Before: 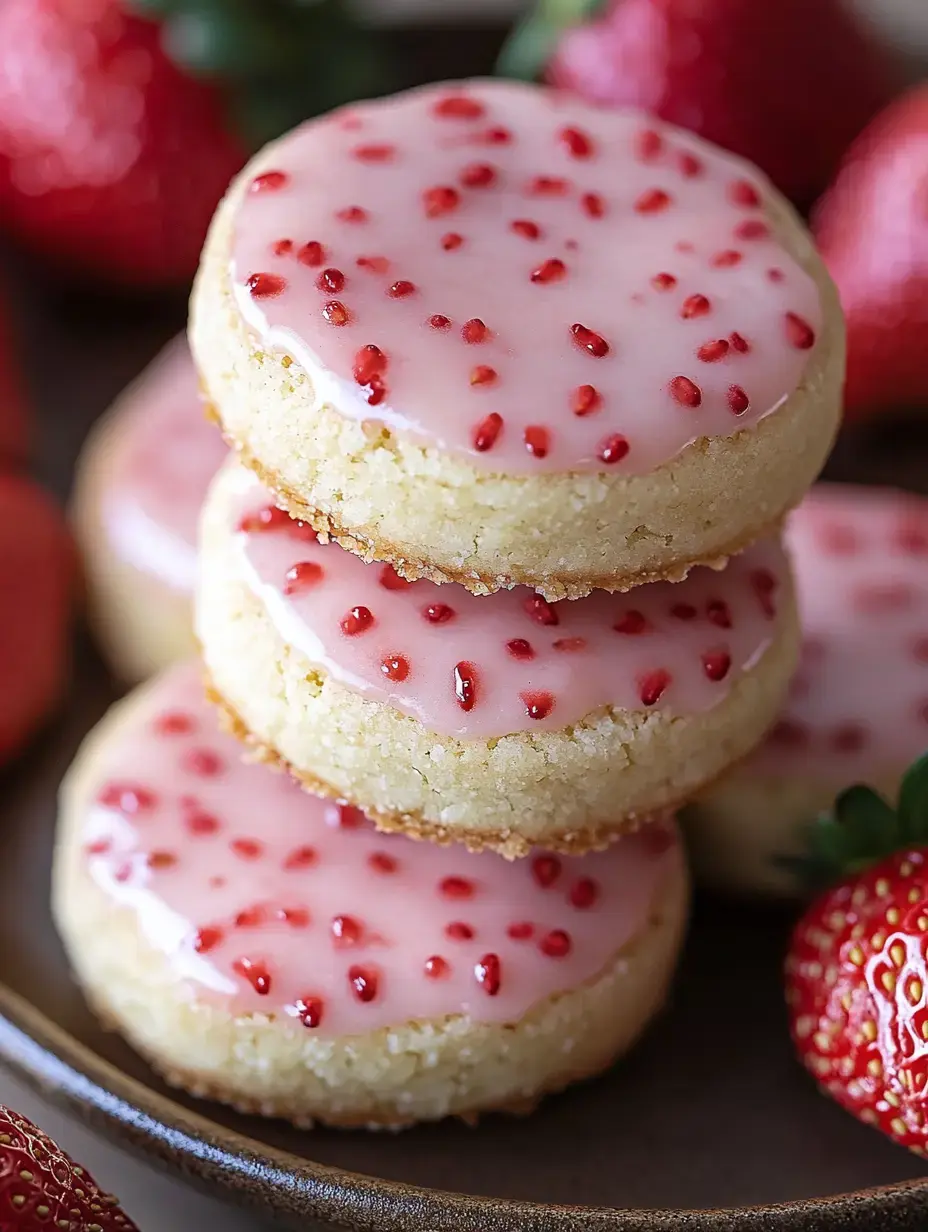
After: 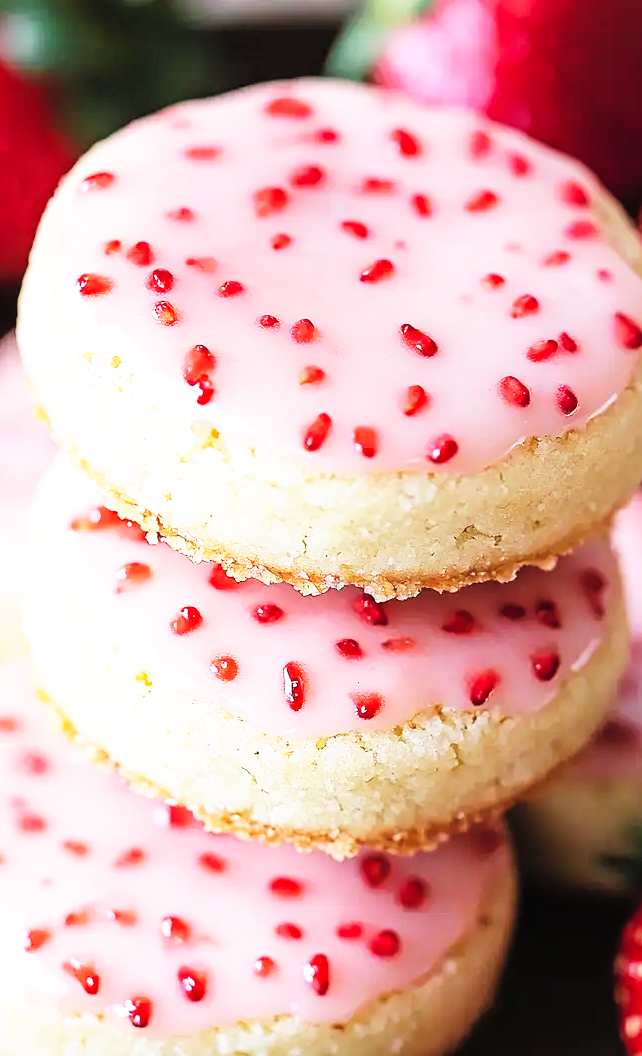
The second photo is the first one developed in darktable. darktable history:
crop: left 18.48%, right 12.281%, bottom 14.249%
contrast brightness saturation: brightness 0.119
base curve: curves: ch0 [(0, 0) (0.007, 0.004) (0.027, 0.03) (0.046, 0.07) (0.207, 0.54) (0.442, 0.872) (0.673, 0.972) (1, 1)], preserve colors none
